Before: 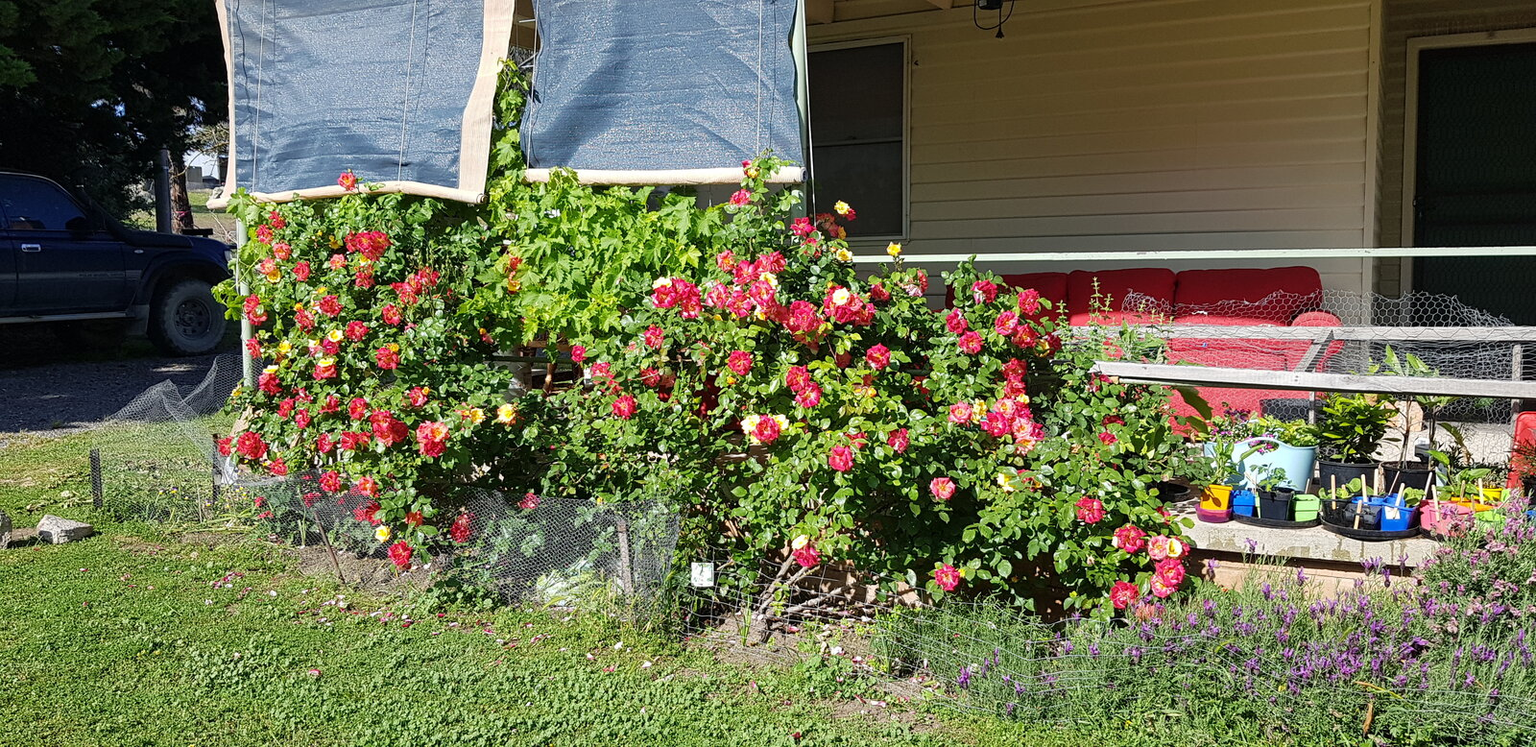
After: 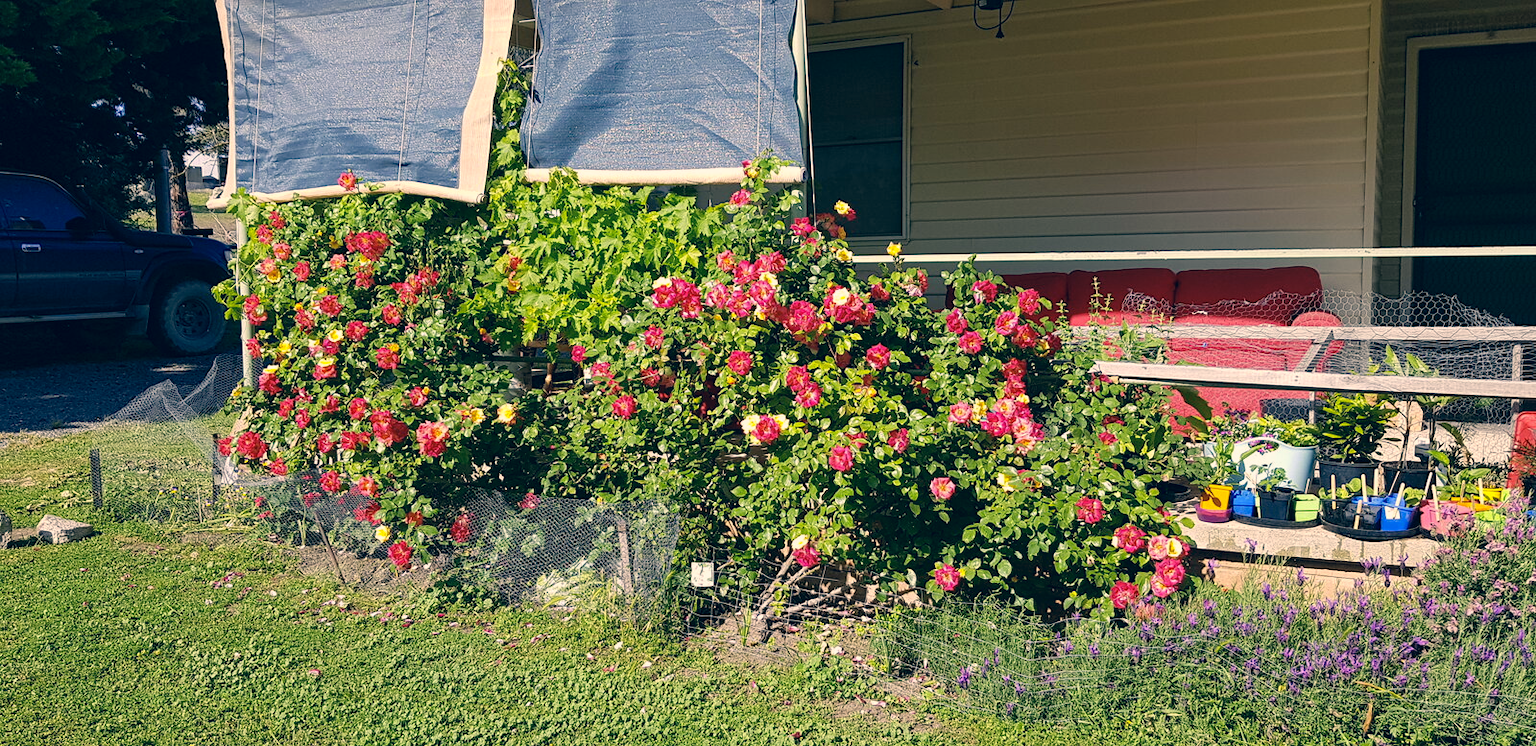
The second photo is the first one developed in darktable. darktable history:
color correction: highlights a* 10.33, highlights b* 14.48, shadows a* -10.12, shadows b* -14.99
